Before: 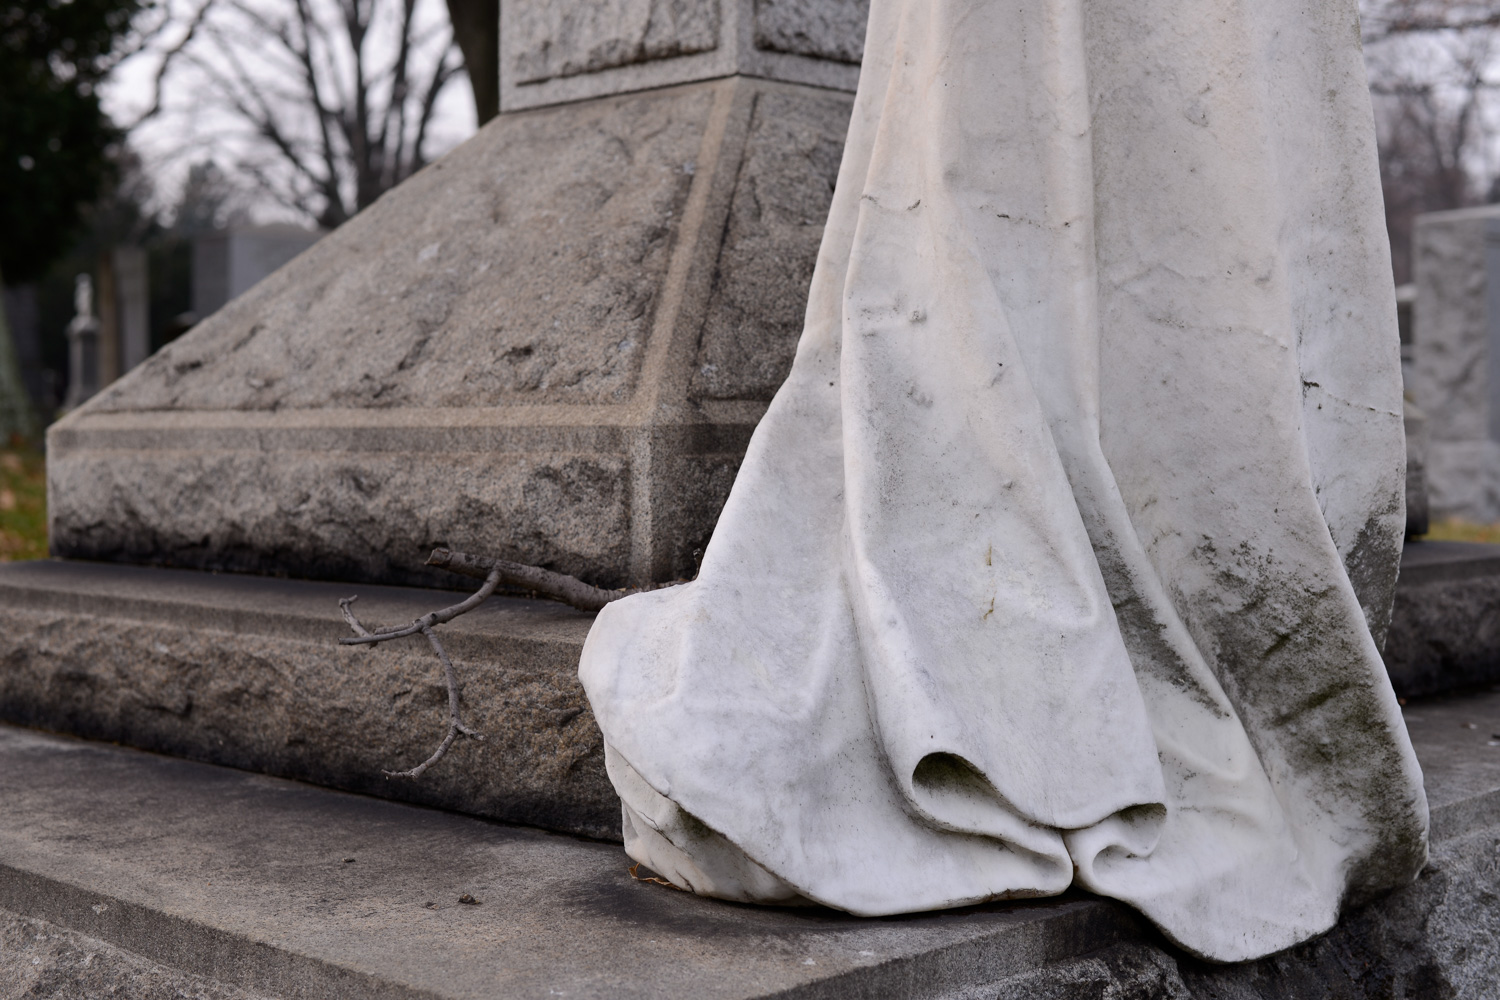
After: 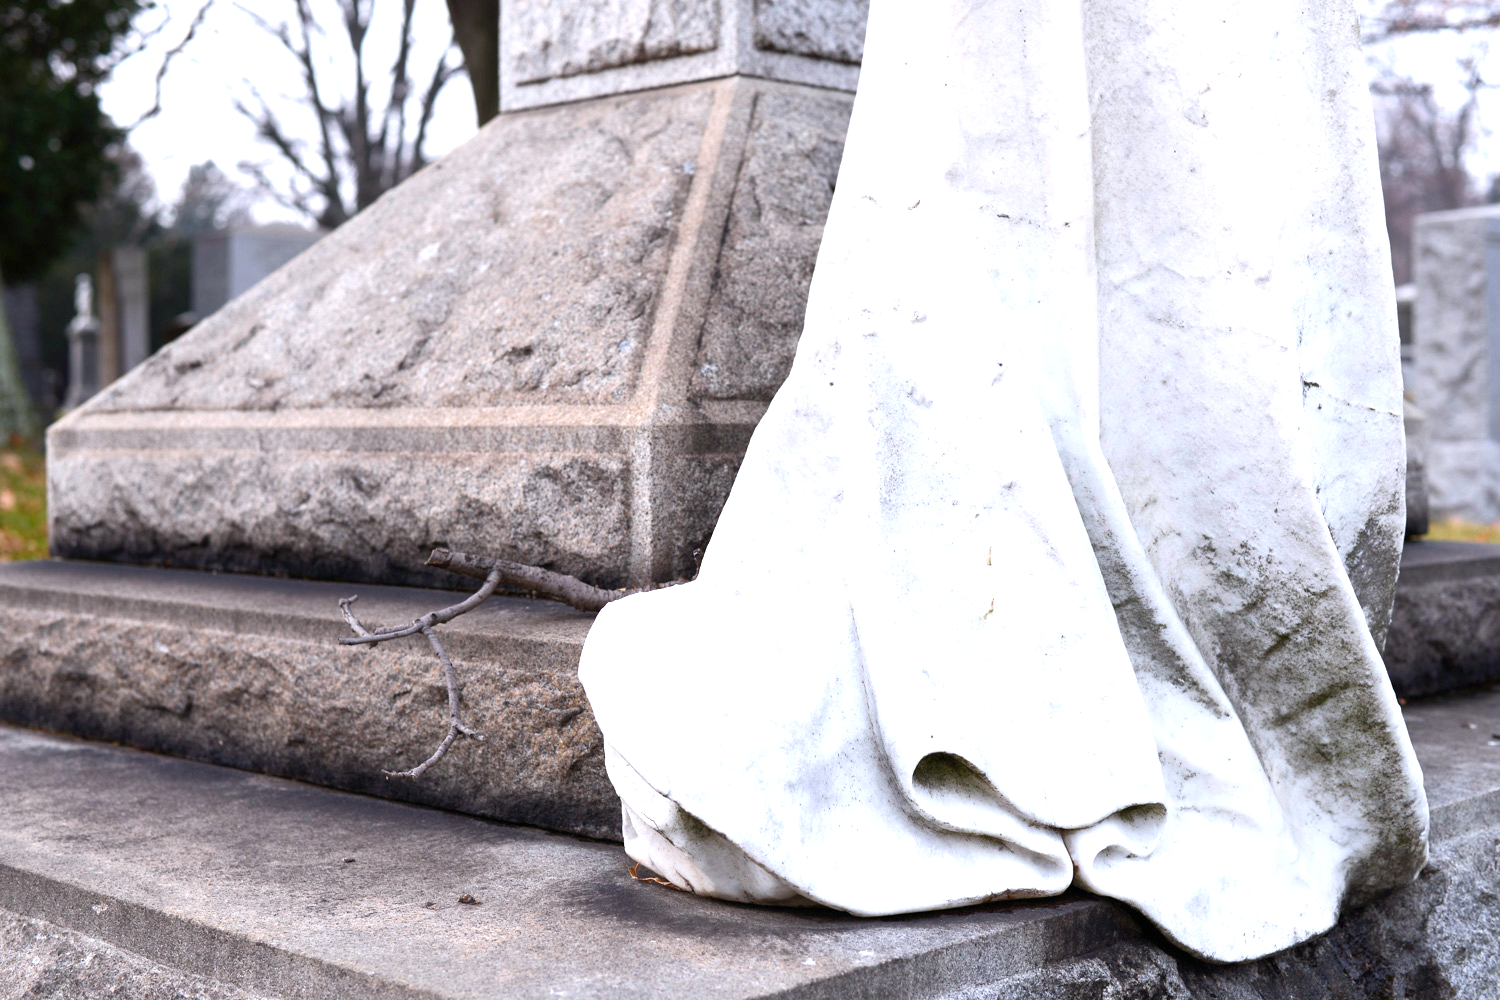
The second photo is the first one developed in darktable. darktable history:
color calibration: output R [0.972, 0.068, -0.094, 0], output G [-0.178, 1.216, -0.086, 0], output B [0.095, -0.136, 0.98, 0], illuminant as shot in camera, x 0.358, y 0.373, temperature 4628.91 K
exposure: black level correction 0, exposure 1.463 EV, compensate highlight preservation false
